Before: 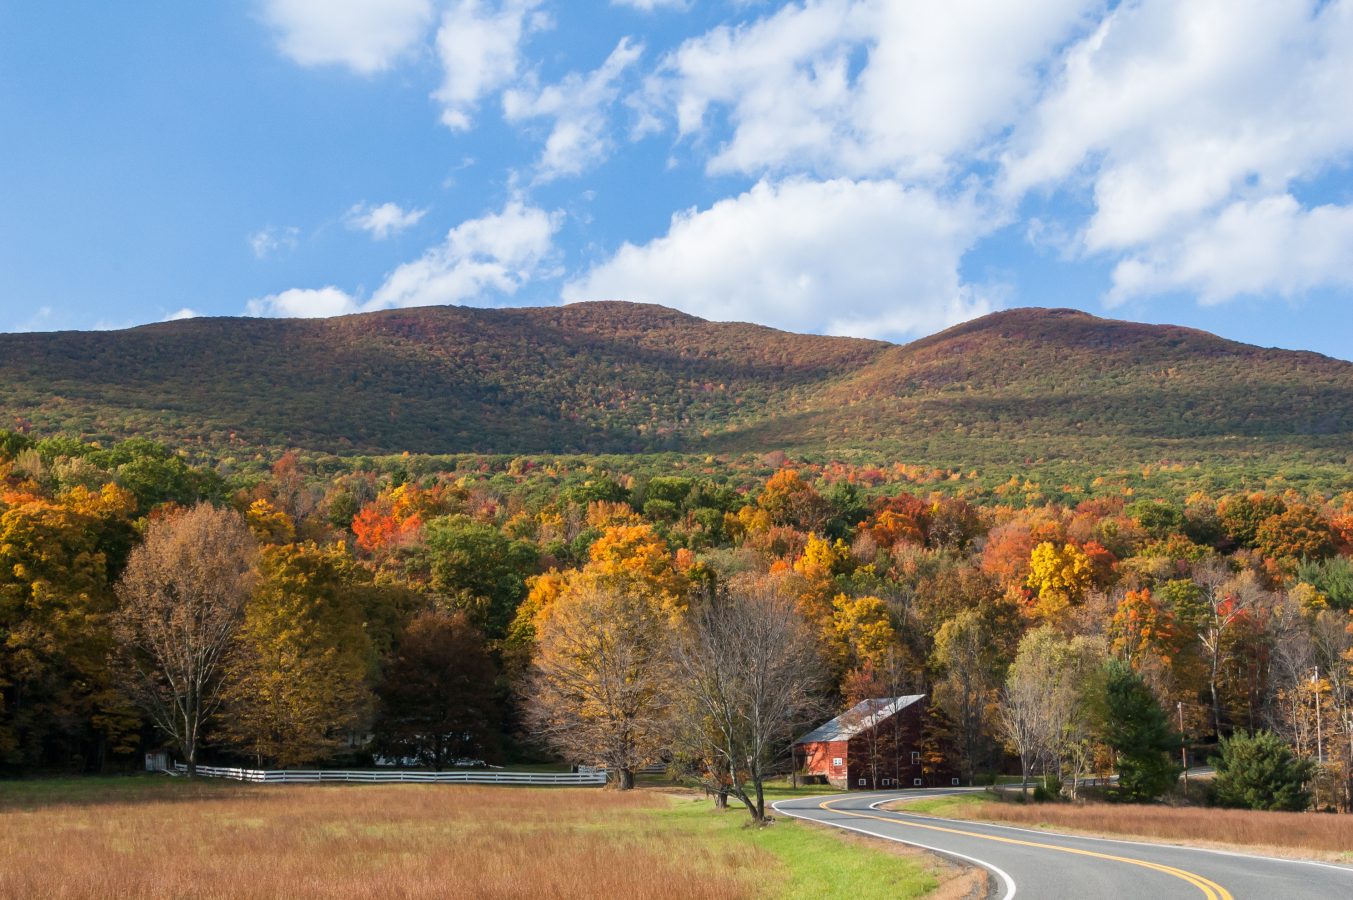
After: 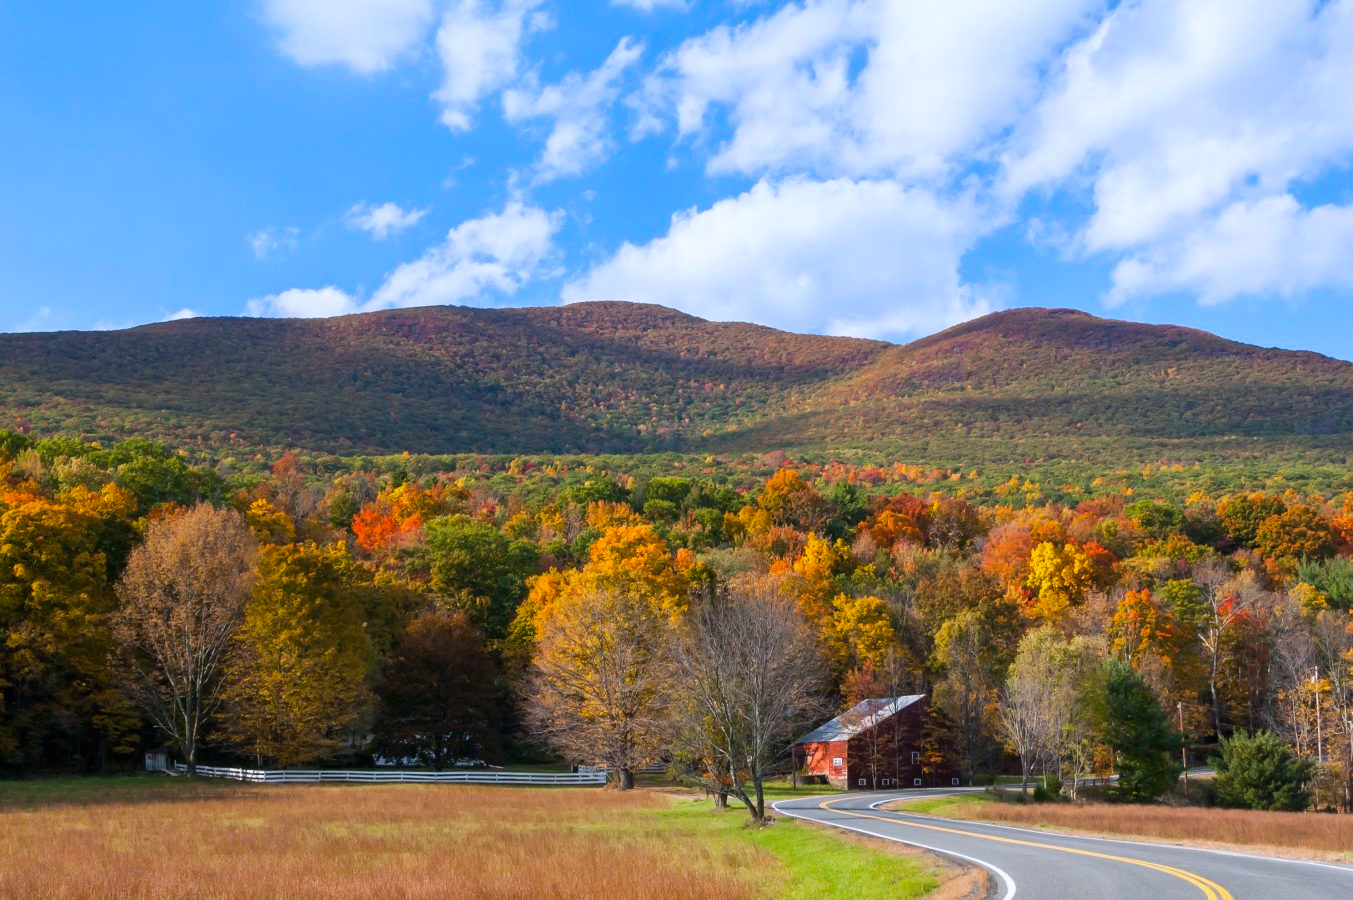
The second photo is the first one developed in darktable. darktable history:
color calibration: illuminant as shot in camera, x 0.358, y 0.373, temperature 4628.91 K
color balance rgb: perceptual saturation grading › global saturation 20%, global vibrance 20%
